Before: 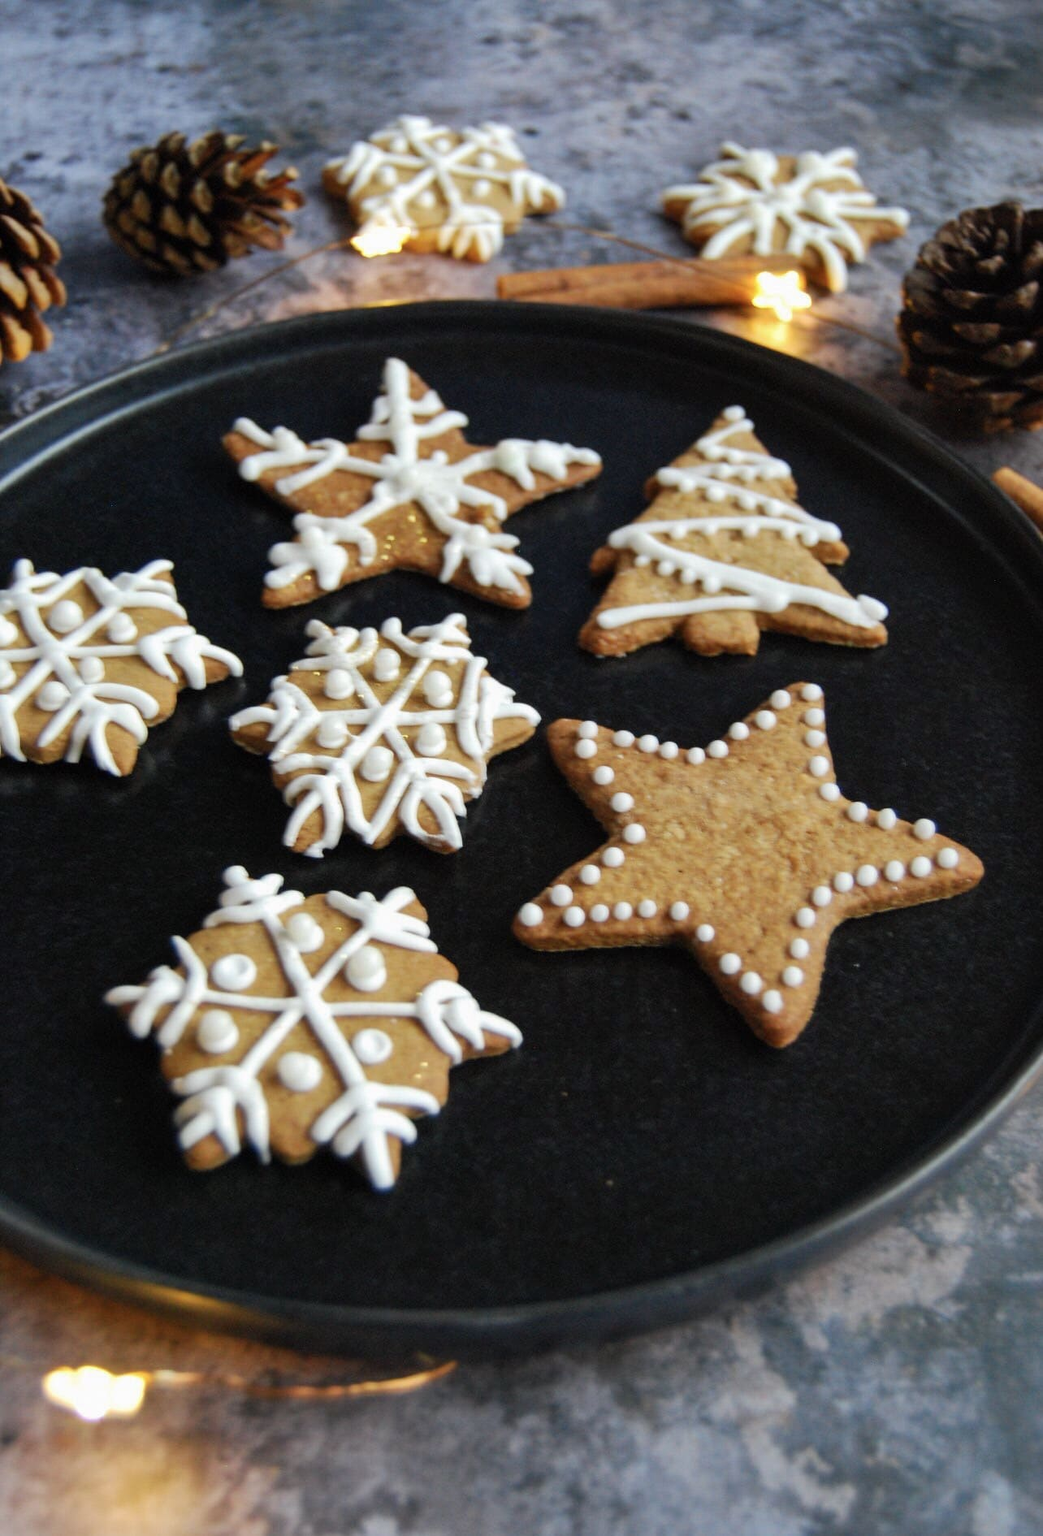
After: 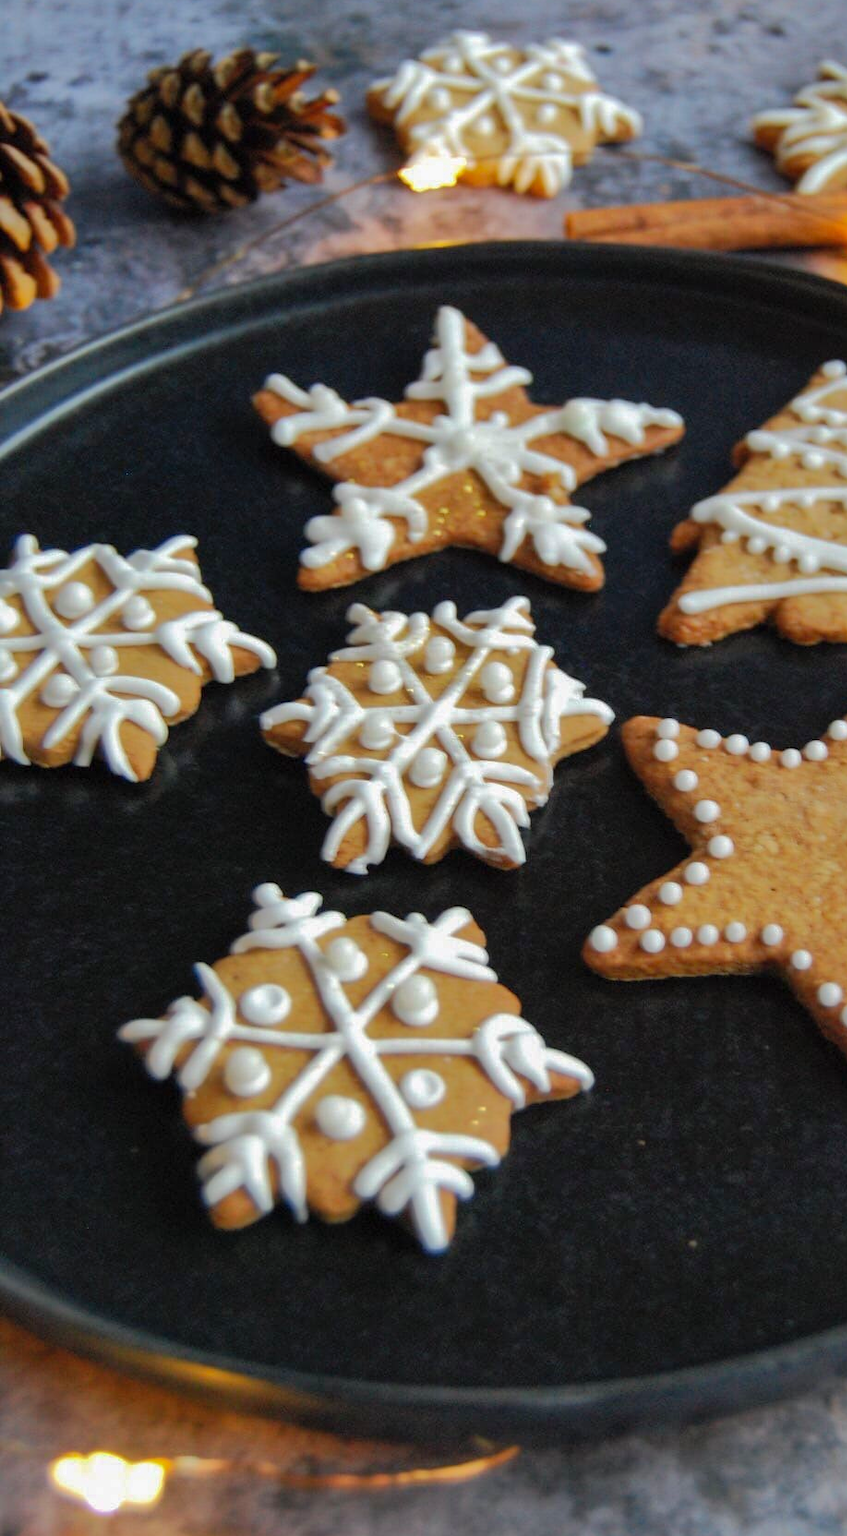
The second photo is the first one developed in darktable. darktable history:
crop: top 5.803%, right 27.864%, bottom 5.804%
shadows and highlights: shadows 40, highlights -60
